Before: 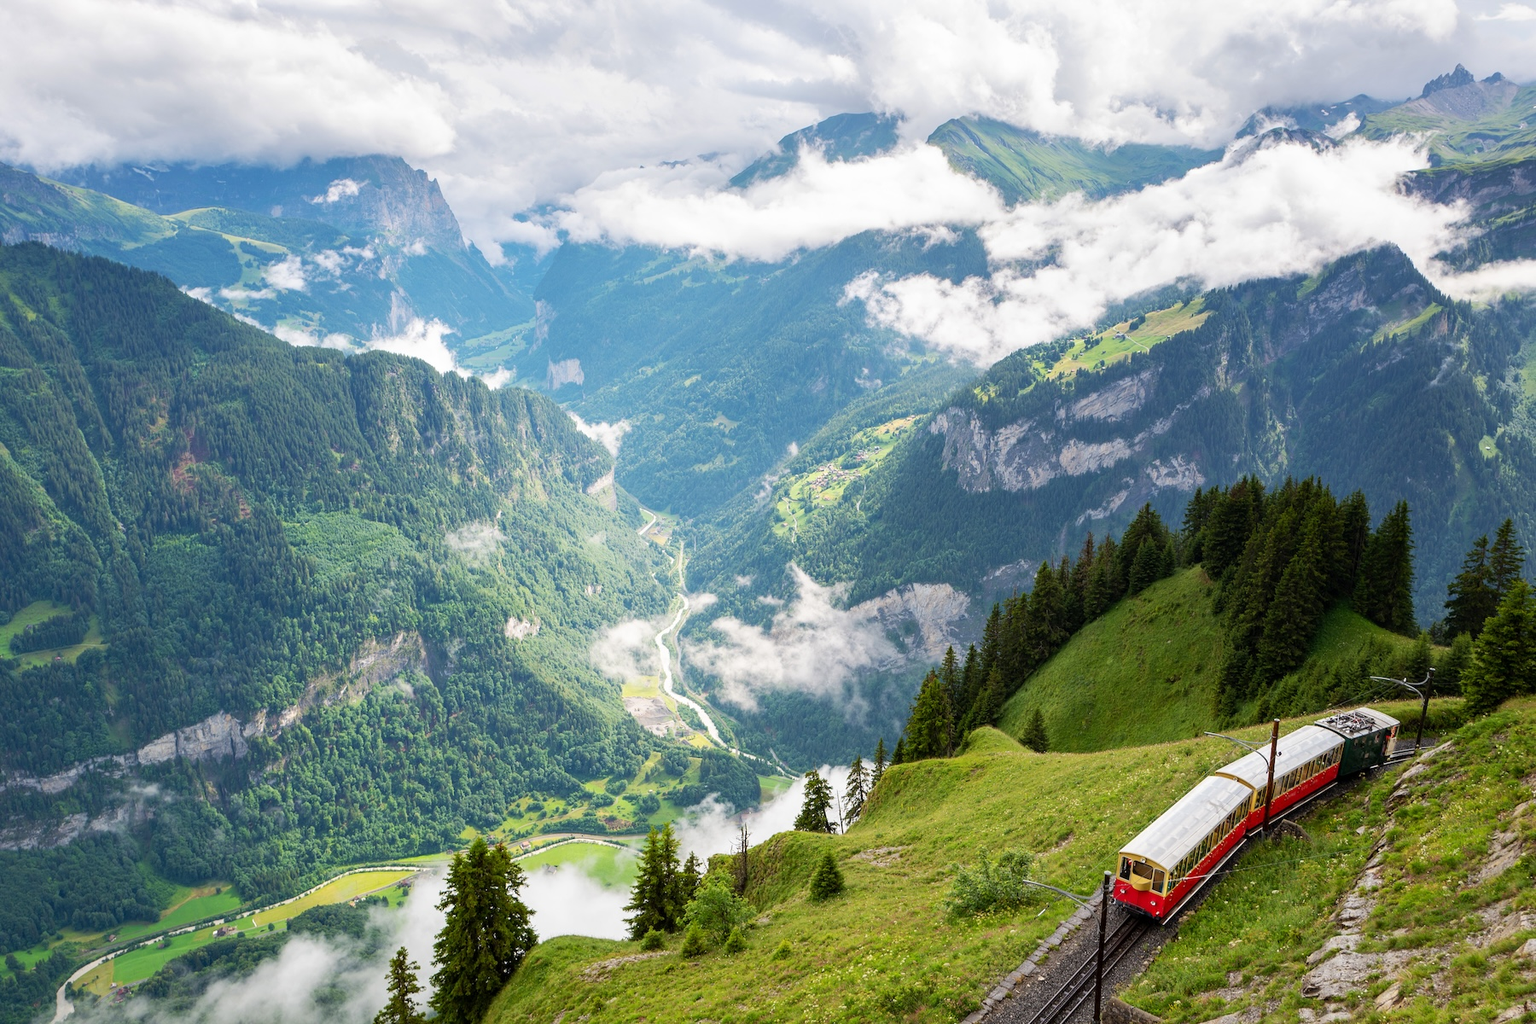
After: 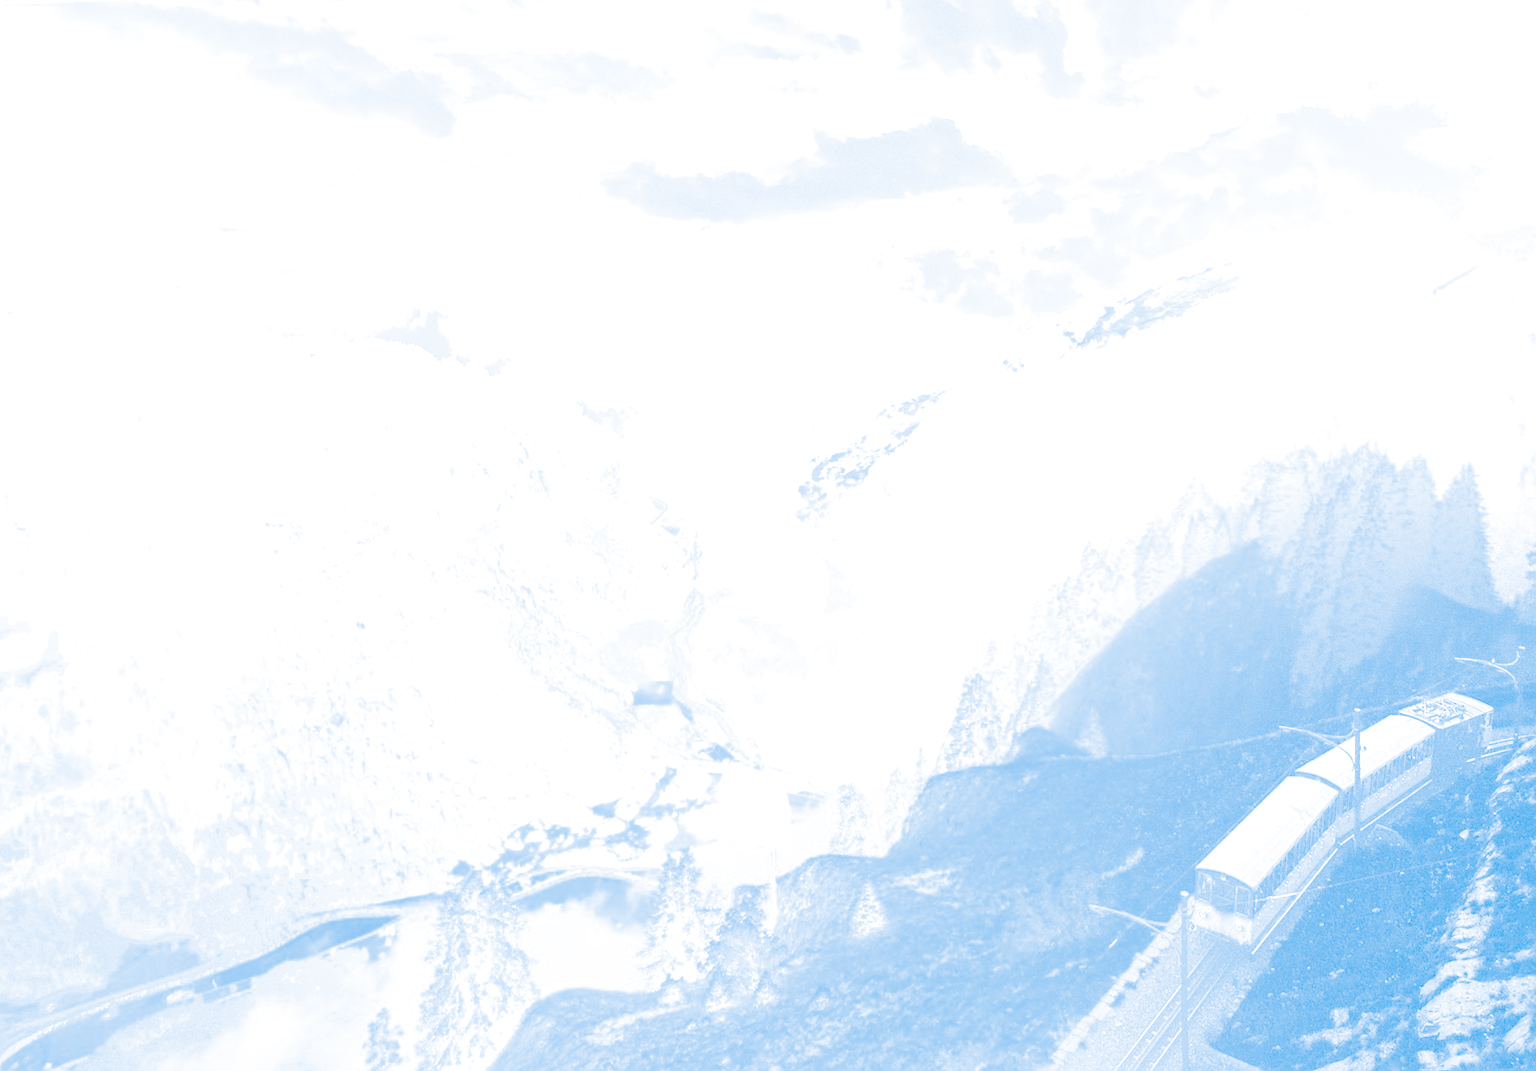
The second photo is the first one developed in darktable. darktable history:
grain: strength 26%
bloom: size 85%, threshold 5%, strength 85%
tone equalizer: -8 EV -0.417 EV, -7 EV -0.389 EV, -6 EV -0.333 EV, -5 EV -0.222 EV, -3 EV 0.222 EV, -2 EV 0.333 EV, -1 EV 0.389 EV, +0 EV 0.417 EV, edges refinement/feathering 500, mask exposure compensation -1.57 EV, preserve details no
sharpen: radius 1.864, amount 0.398, threshold 1.271
rotate and perspective: rotation -1.68°, lens shift (vertical) -0.146, crop left 0.049, crop right 0.912, crop top 0.032, crop bottom 0.96
split-toning: shadows › hue 220°, shadows › saturation 0.64, highlights › hue 220°, highlights › saturation 0.64, balance 0, compress 5.22%
